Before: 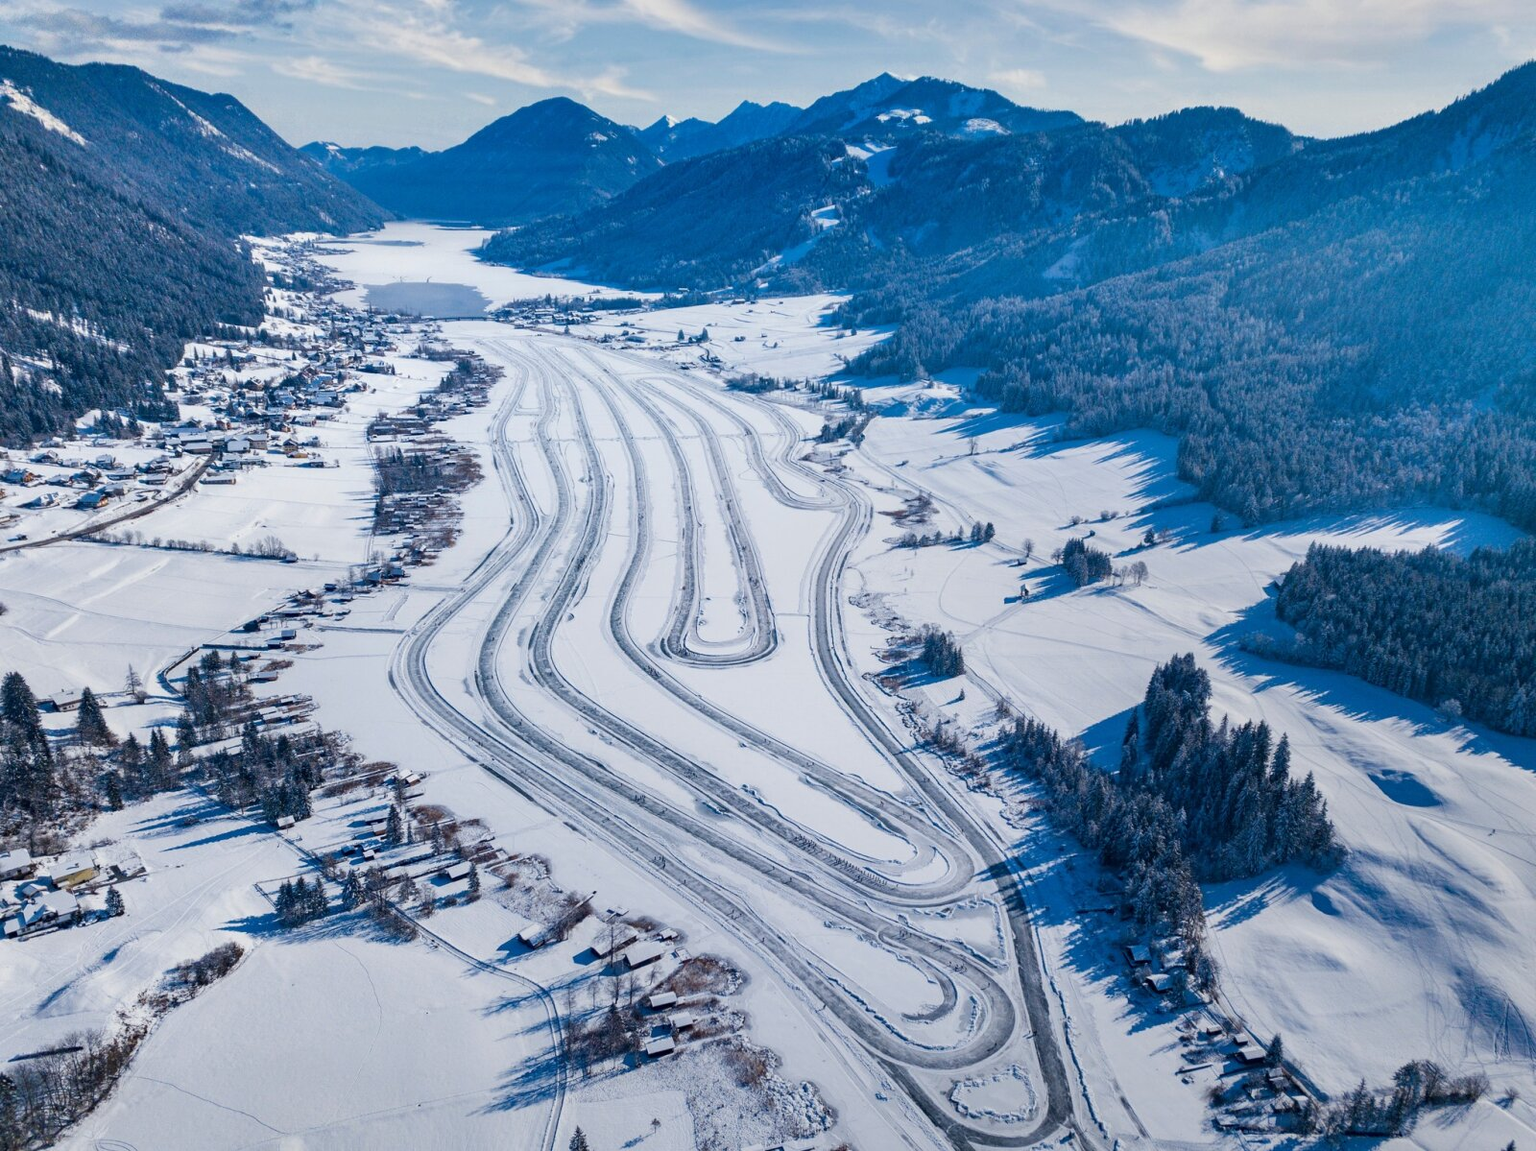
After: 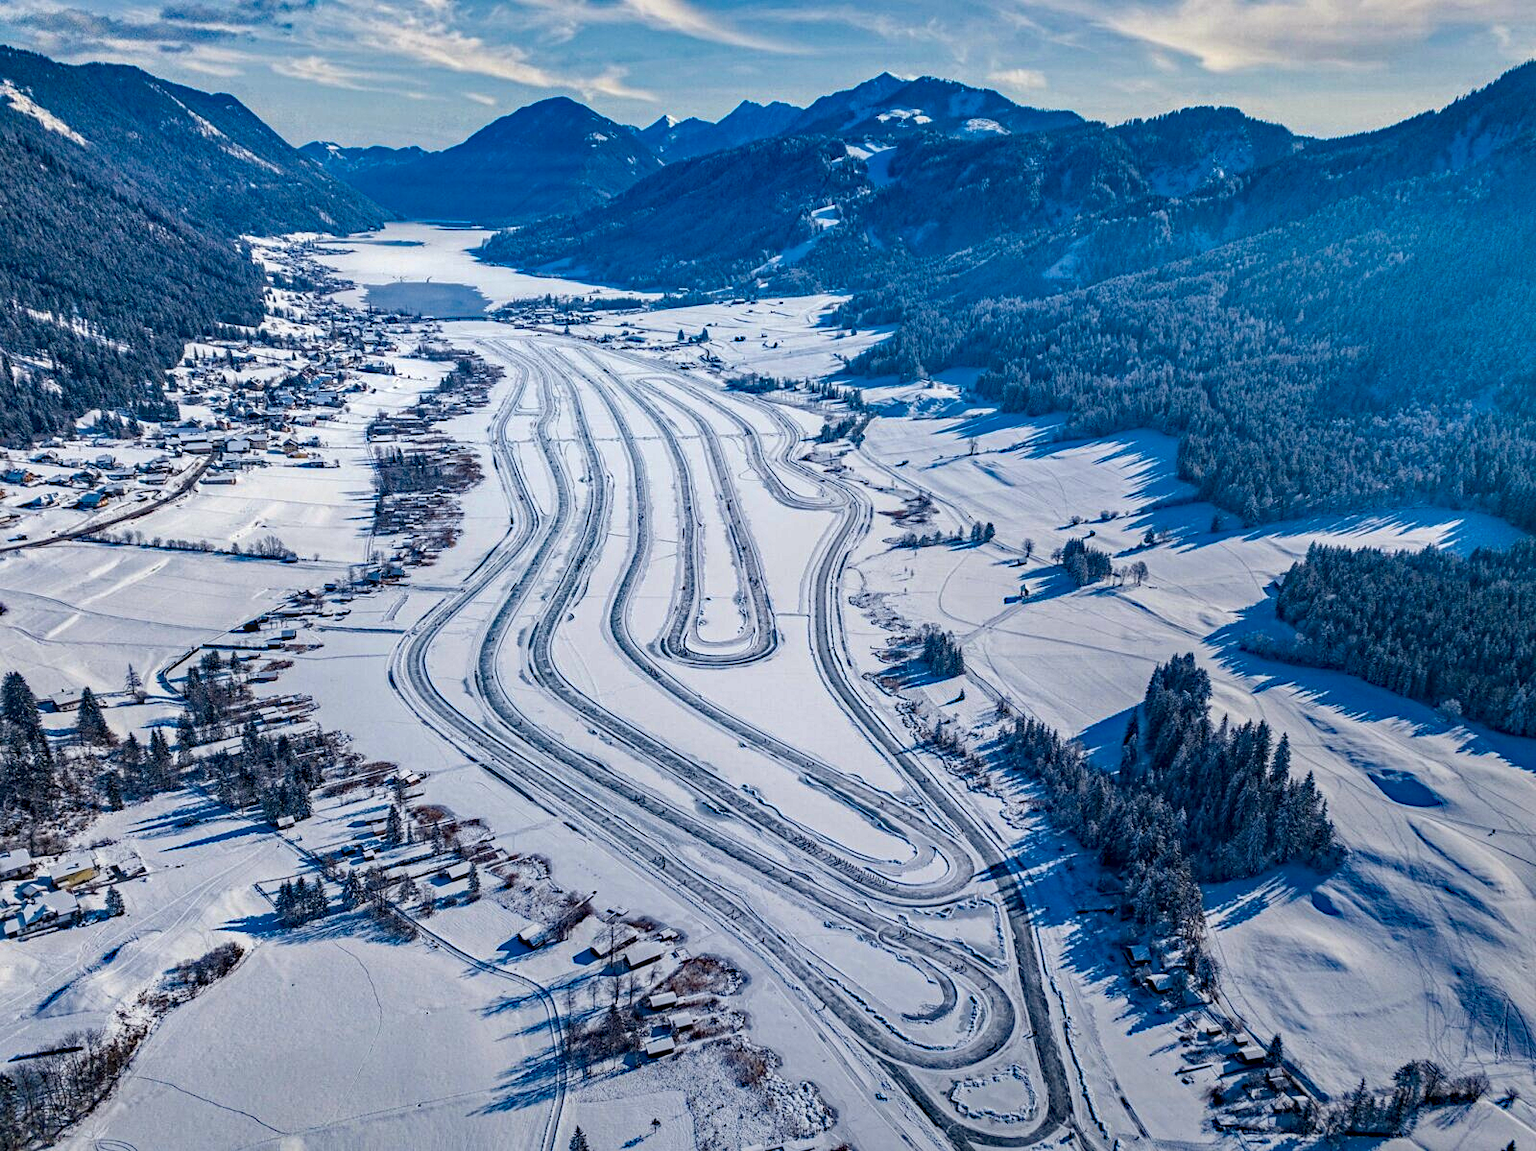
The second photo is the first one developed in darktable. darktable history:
haze removal: strength 0.53, distance 0.925, compatibility mode true, adaptive false
sharpen: amount 0.2
local contrast: on, module defaults
